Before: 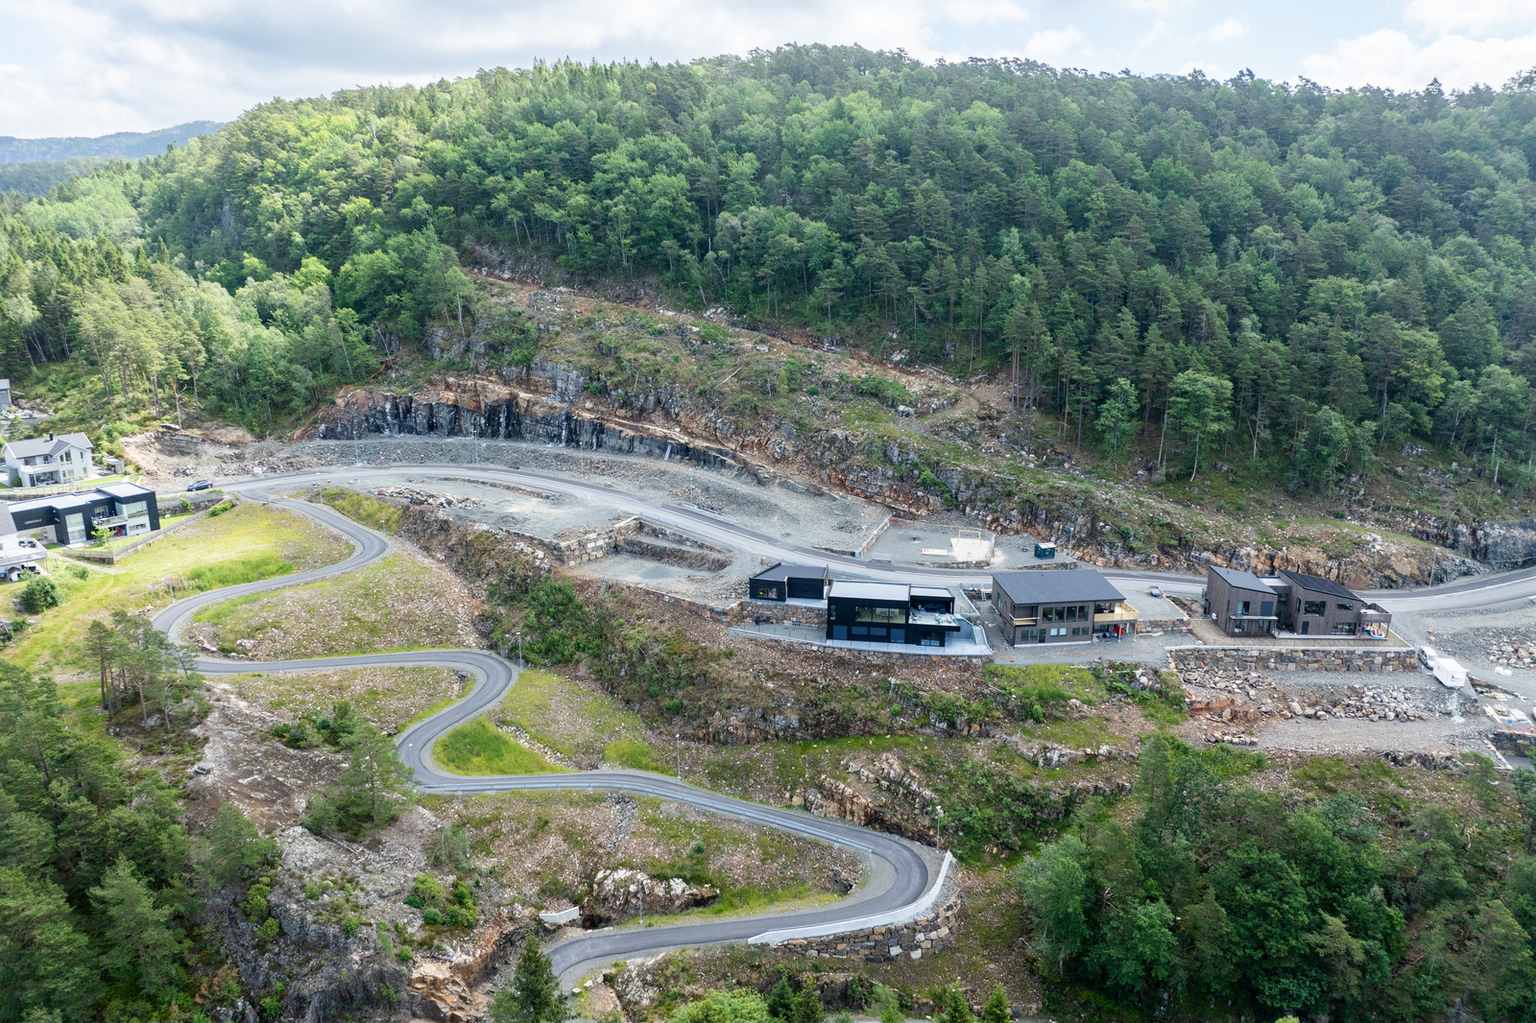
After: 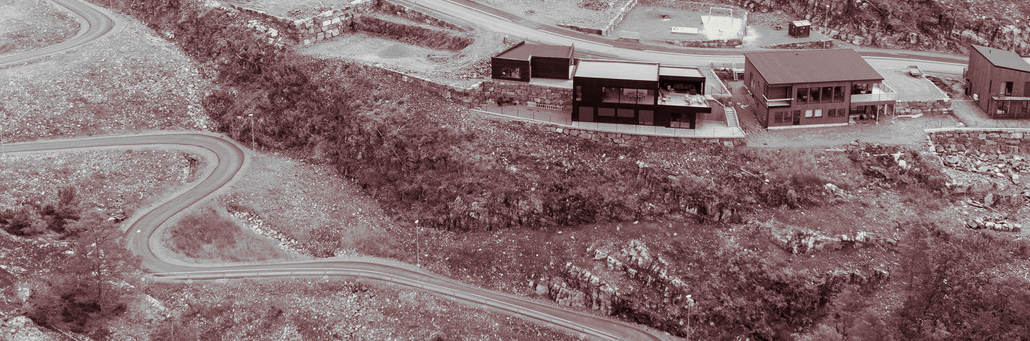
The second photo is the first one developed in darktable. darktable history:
crop: left 18.091%, top 51.13%, right 17.525%, bottom 16.85%
monochrome: a -71.75, b 75.82
split-toning: on, module defaults
